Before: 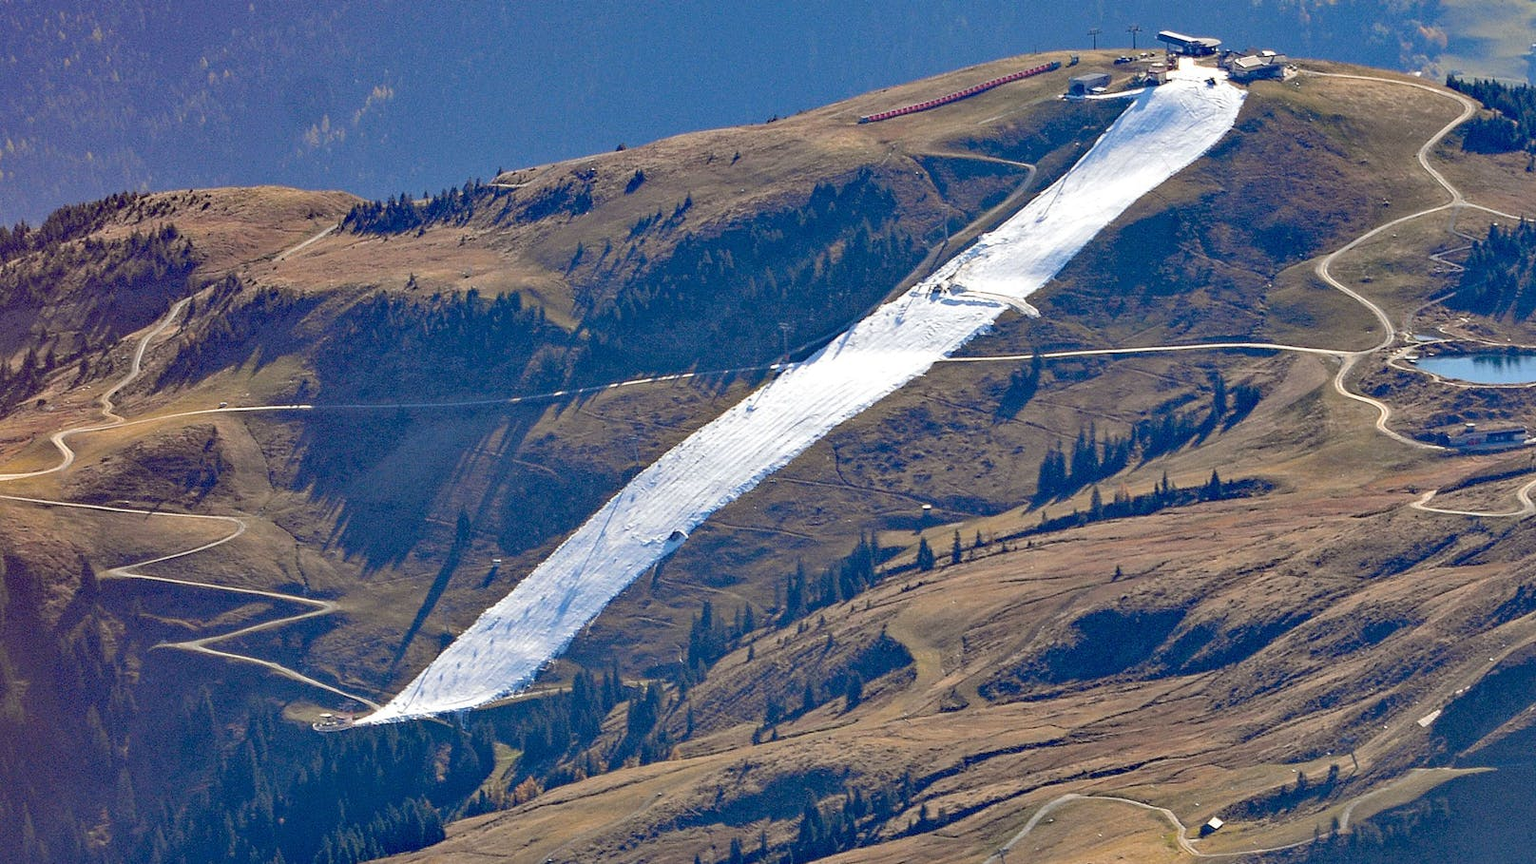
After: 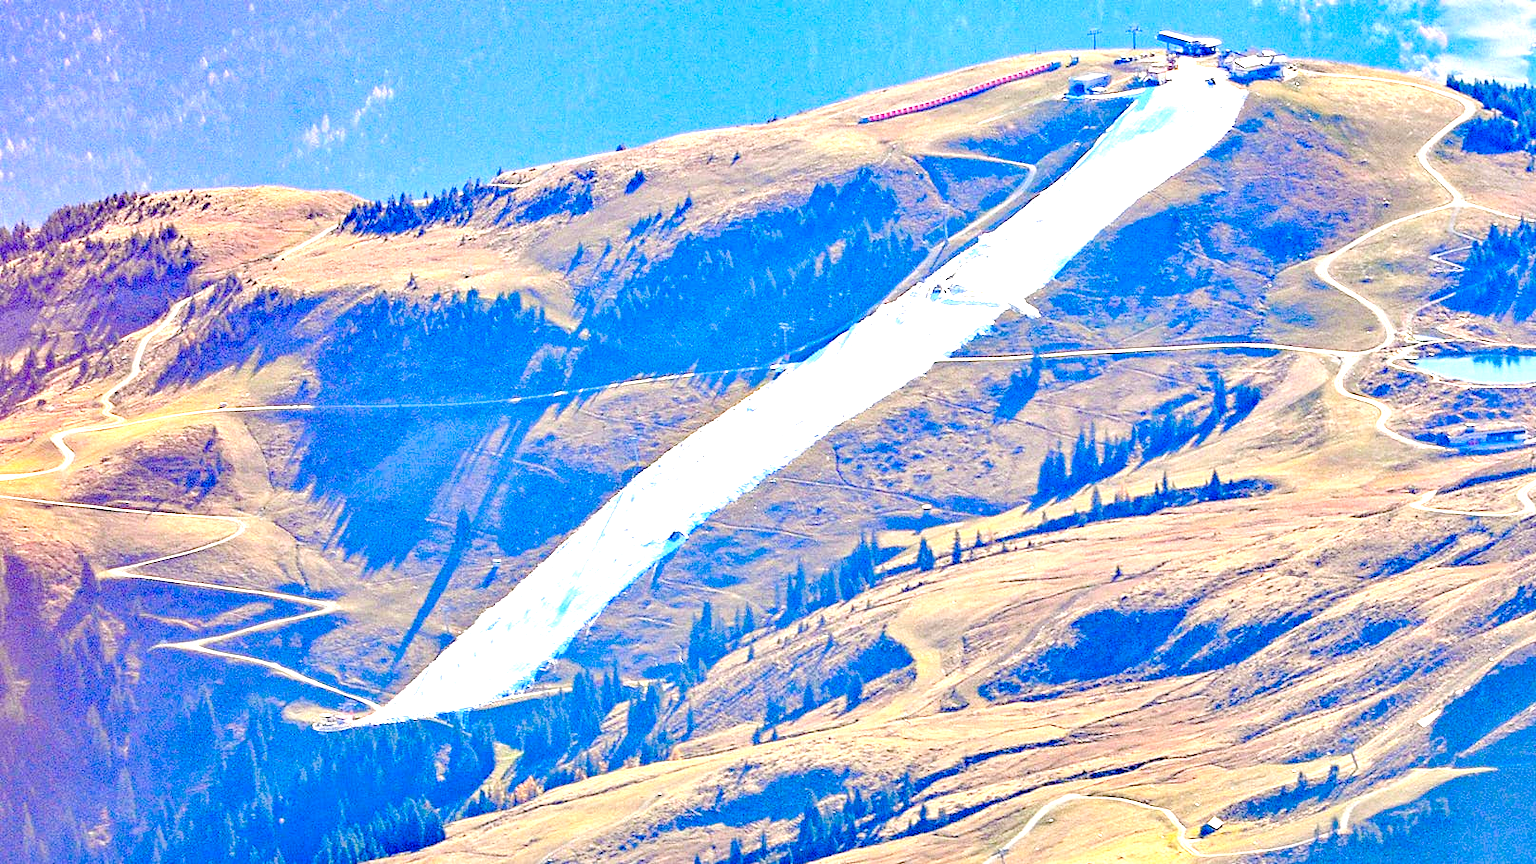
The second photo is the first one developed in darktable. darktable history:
color balance rgb: shadows lift › luminance -7.904%, shadows lift › chroma 2.308%, shadows lift › hue 162.93°, perceptual saturation grading › global saturation 26.012%, perceptual saturation grading › highlights -28.459%, perceptual saturation grading › mid-tones 15.21%, perceptual saturation grading › shadows 32.808%
exposure: black level correction 0.001, exposure 1.845 EV, compensate highlight preservation false
contrast brightness saturation: brightness 0.088, saturation 0.194
